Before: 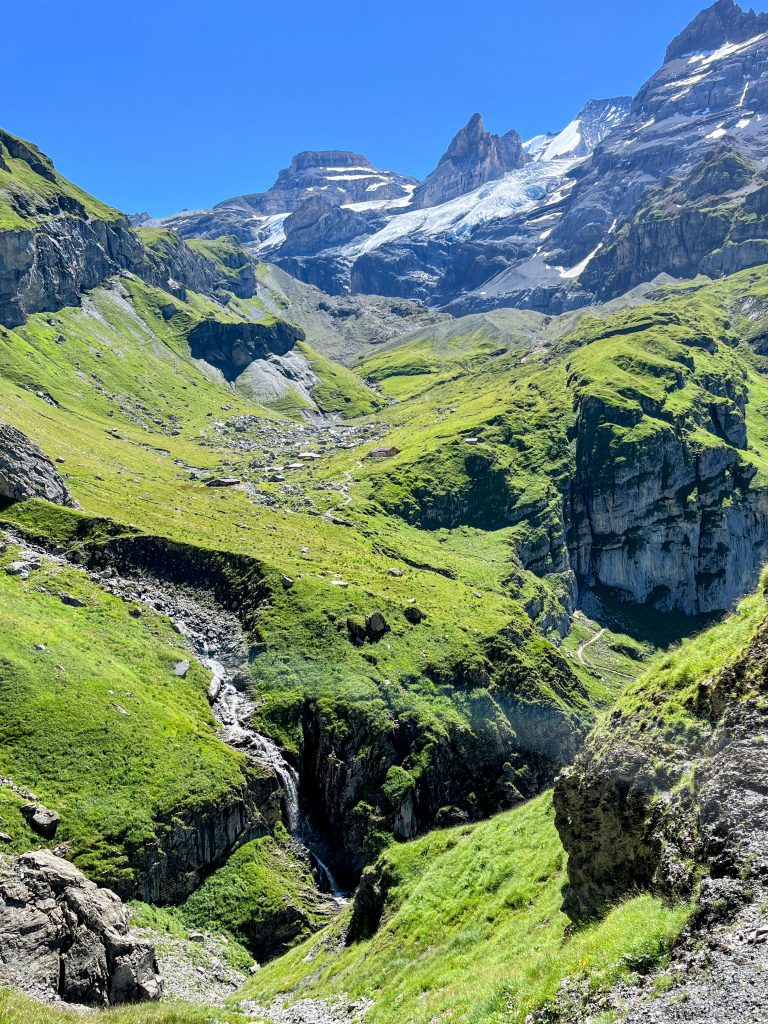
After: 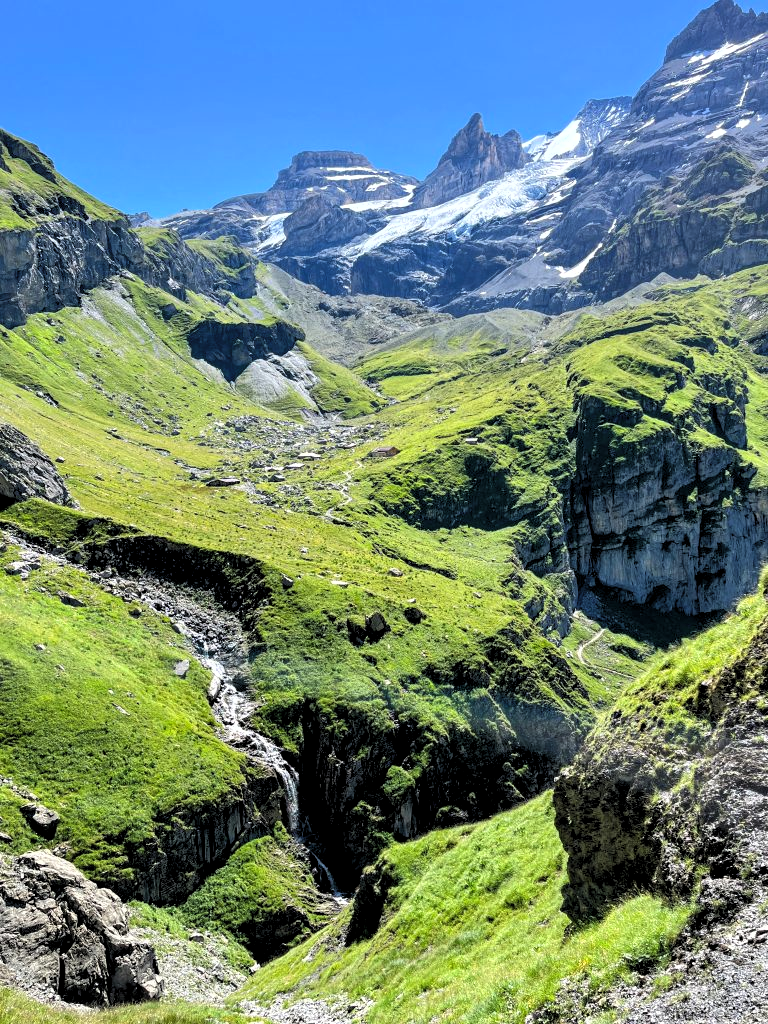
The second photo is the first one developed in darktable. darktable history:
levels: black 8.54%, levels [0.062, 0.494, 0.925]
shadows and highlights: shadows 25.2, highlights -23.72
